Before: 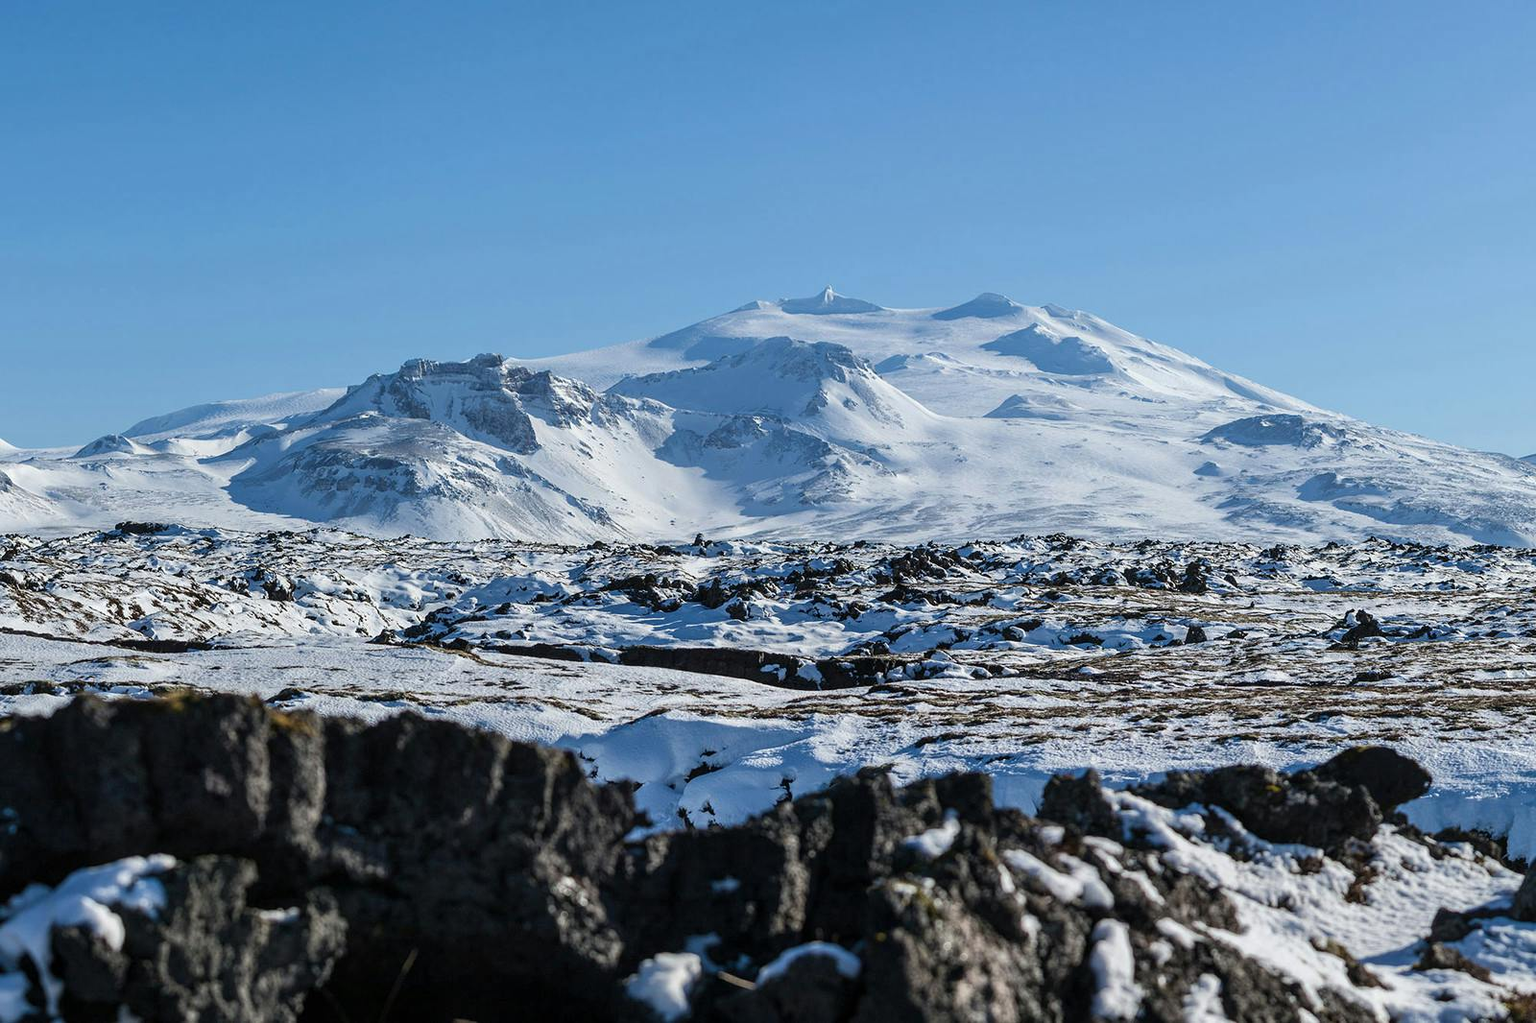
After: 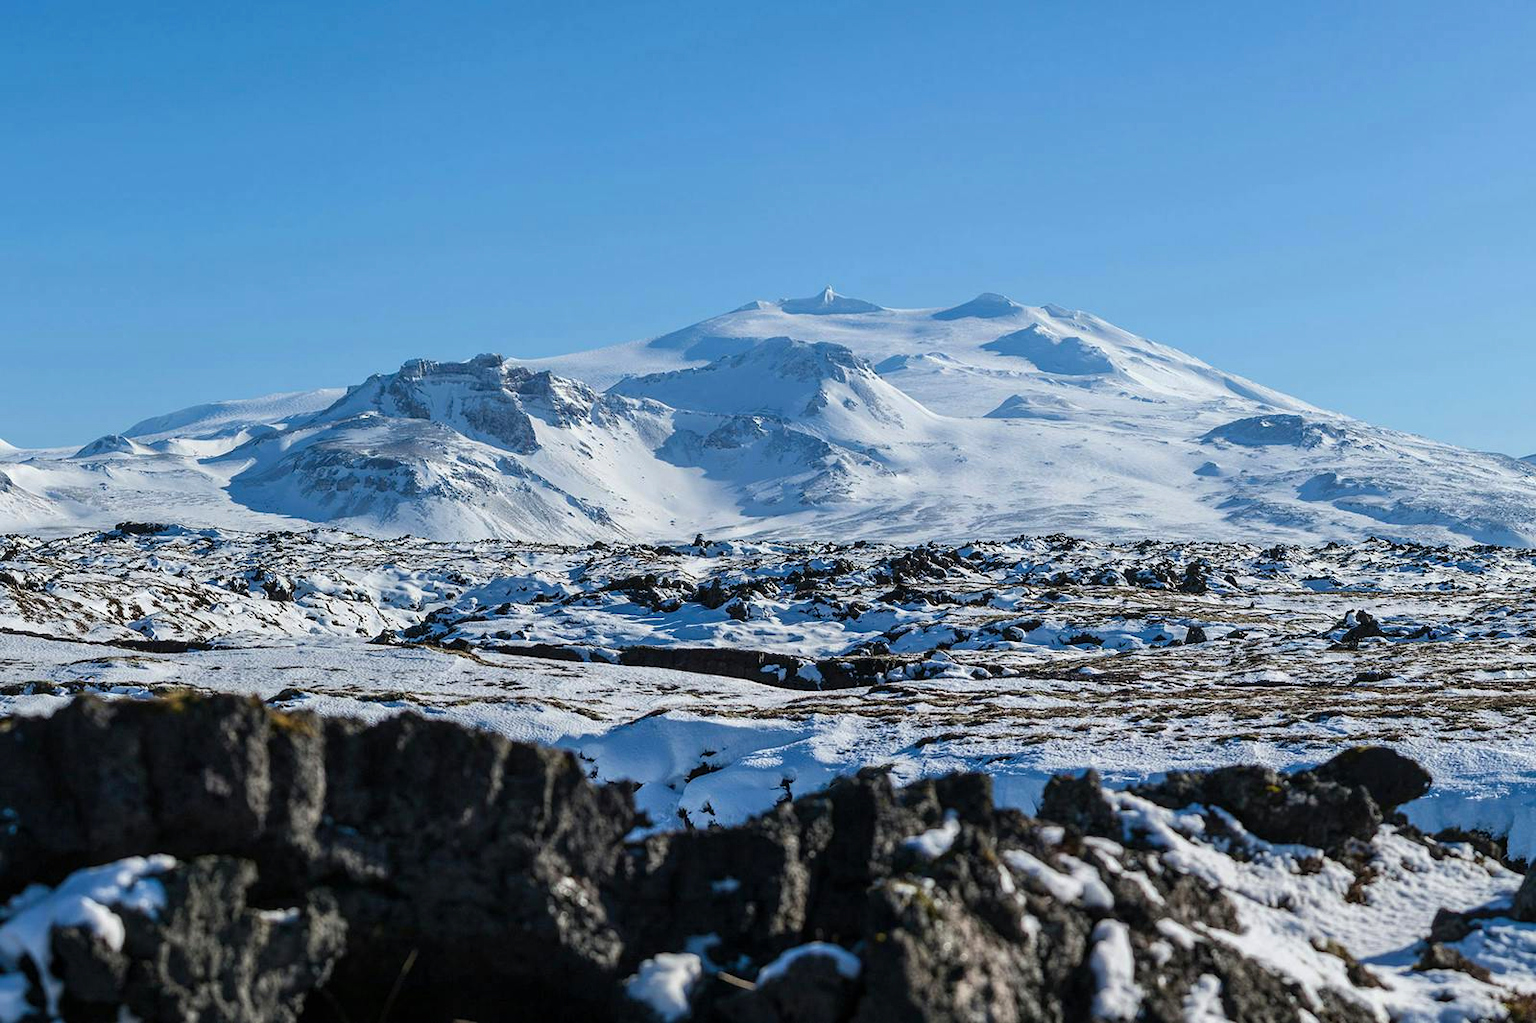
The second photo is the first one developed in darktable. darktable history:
contrast brightness saturation: saturation 0.132
